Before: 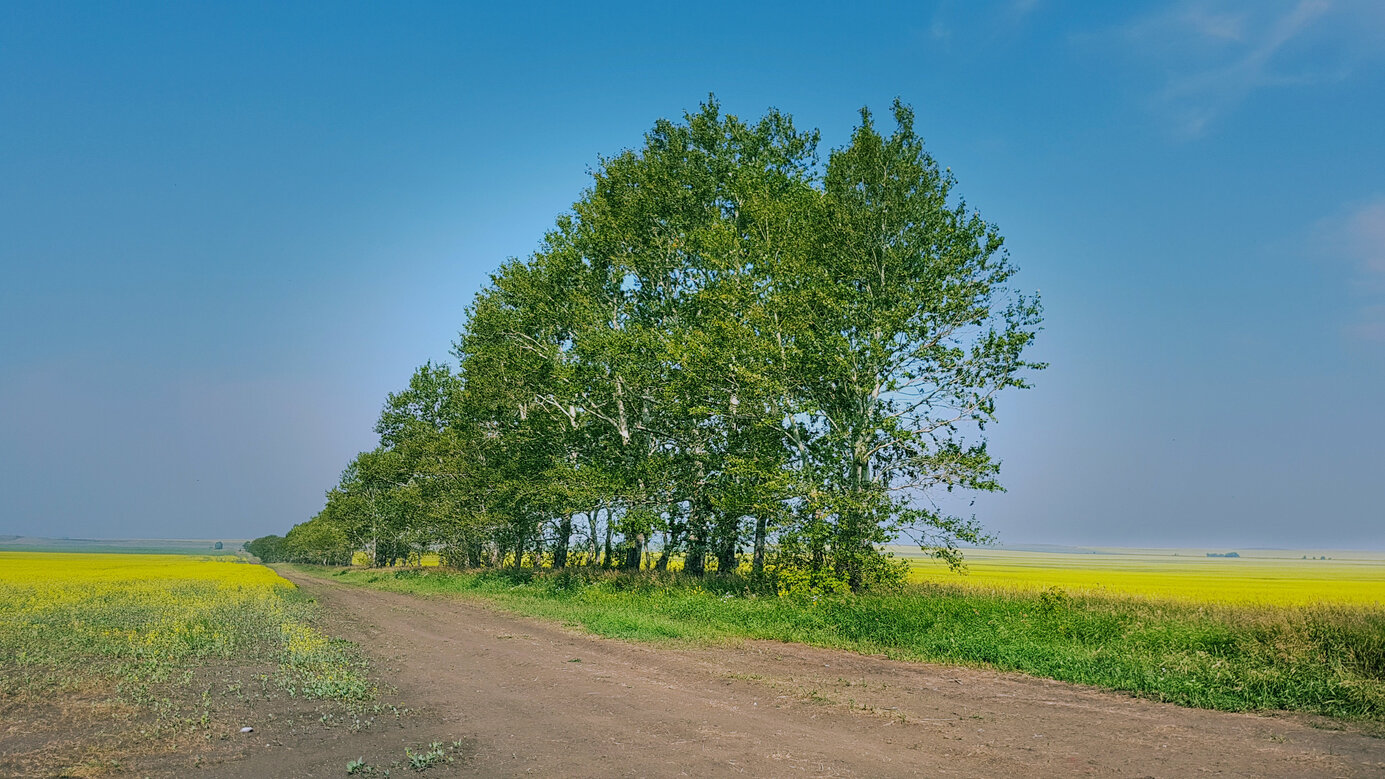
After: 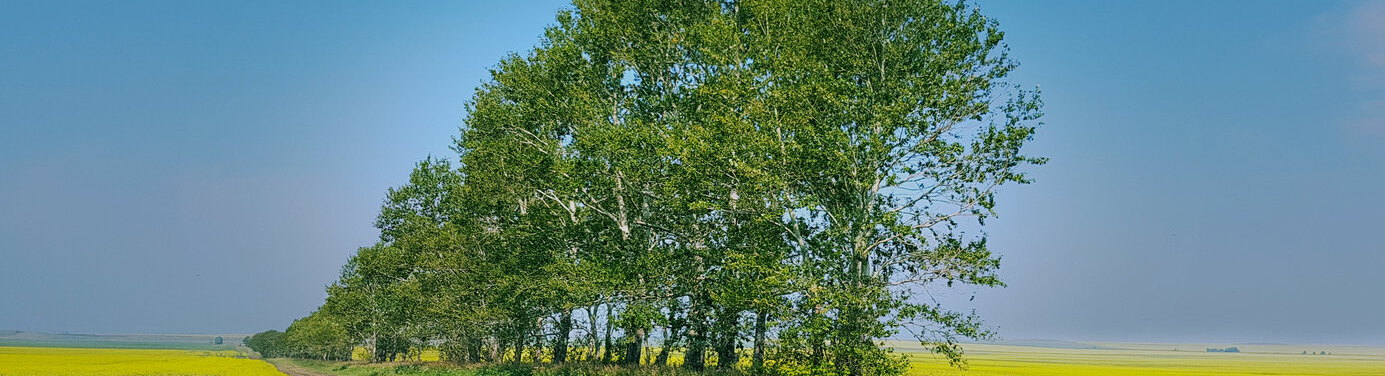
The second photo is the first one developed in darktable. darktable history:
crop and rotate: top 26.444%, bottom 25.229%
